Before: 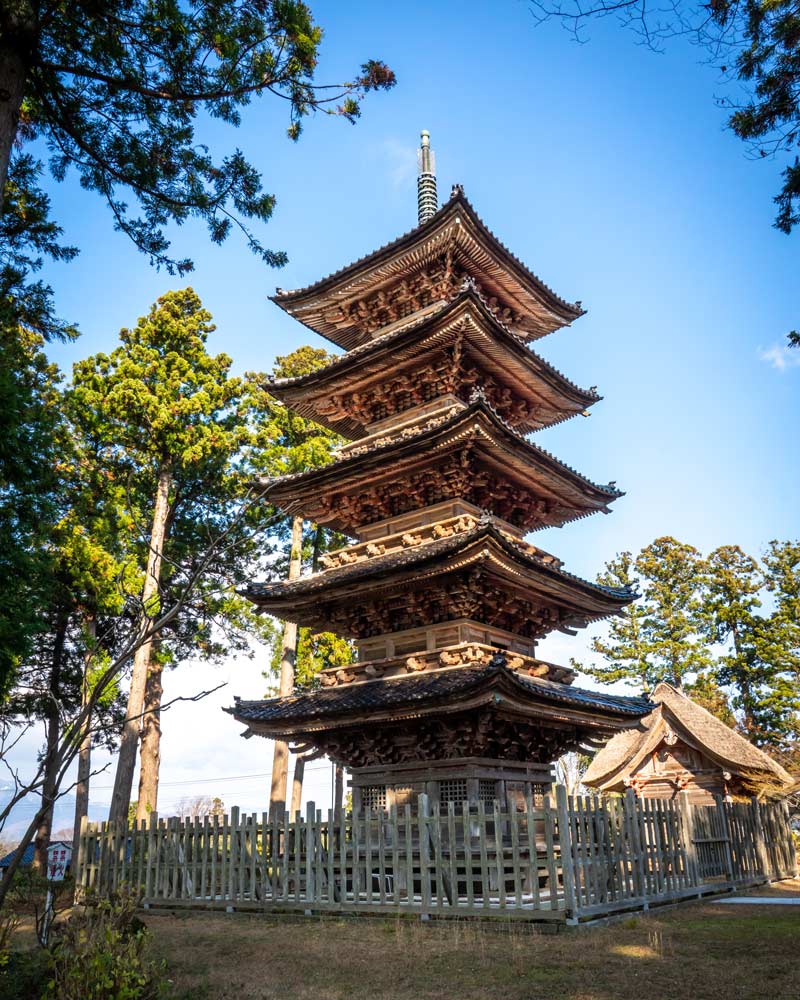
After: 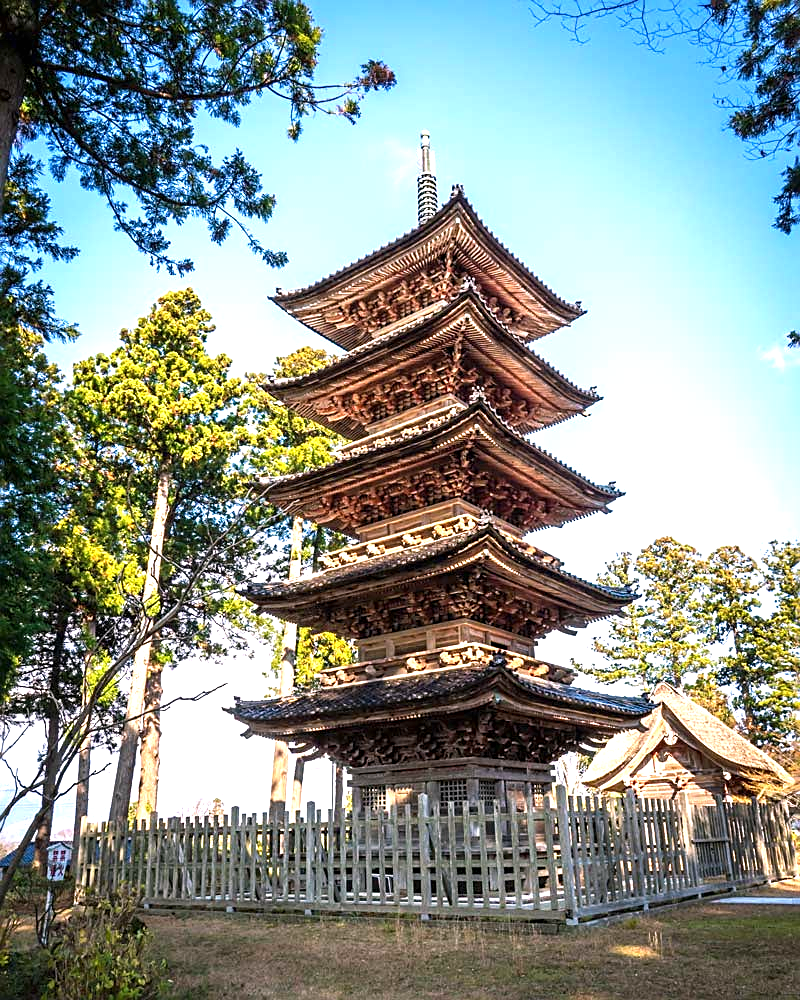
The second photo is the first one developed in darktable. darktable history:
color balance rgb: highlights gain › chroma 1.53%, highlights gain › hue 308.21°, perceptual saturation grading › global saturation 0.975%
sharpen: on, module defaults
exposure: black level correction 0, exposure 0.893 EV, compensate highlight preservation false
